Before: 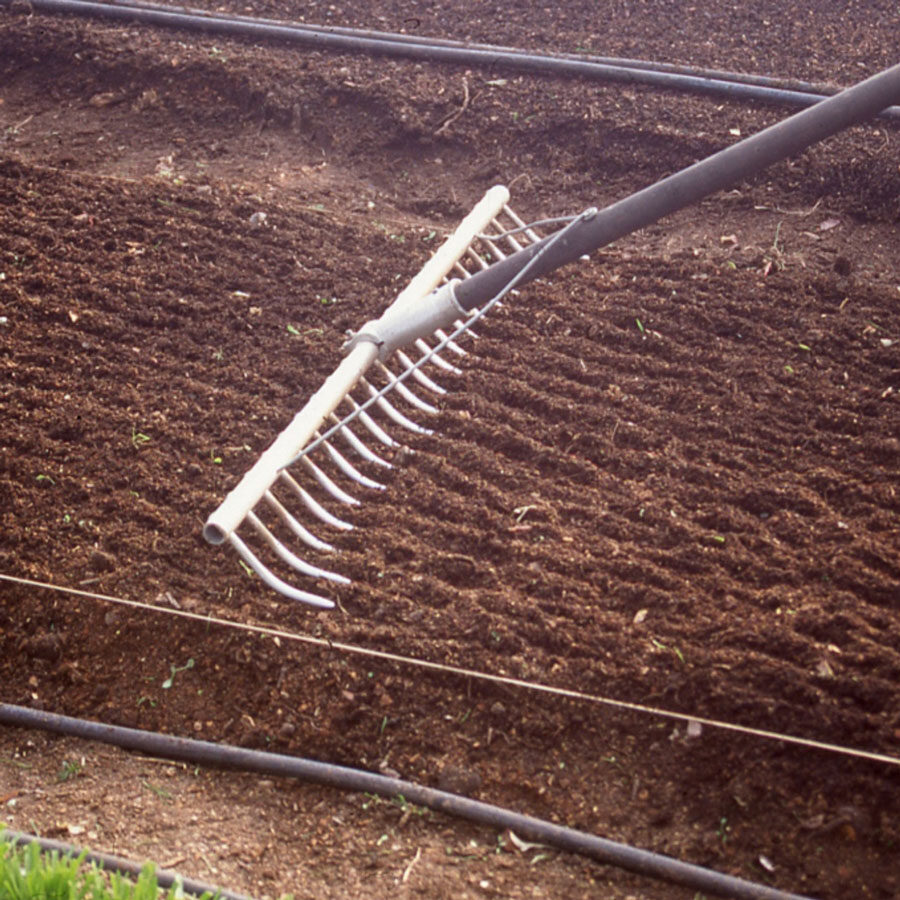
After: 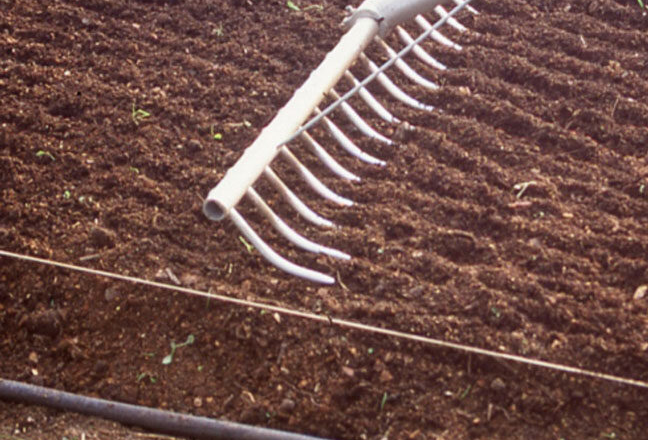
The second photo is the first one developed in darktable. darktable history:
crop: top 36.075%, right 27.949%, bottom 15.02%
